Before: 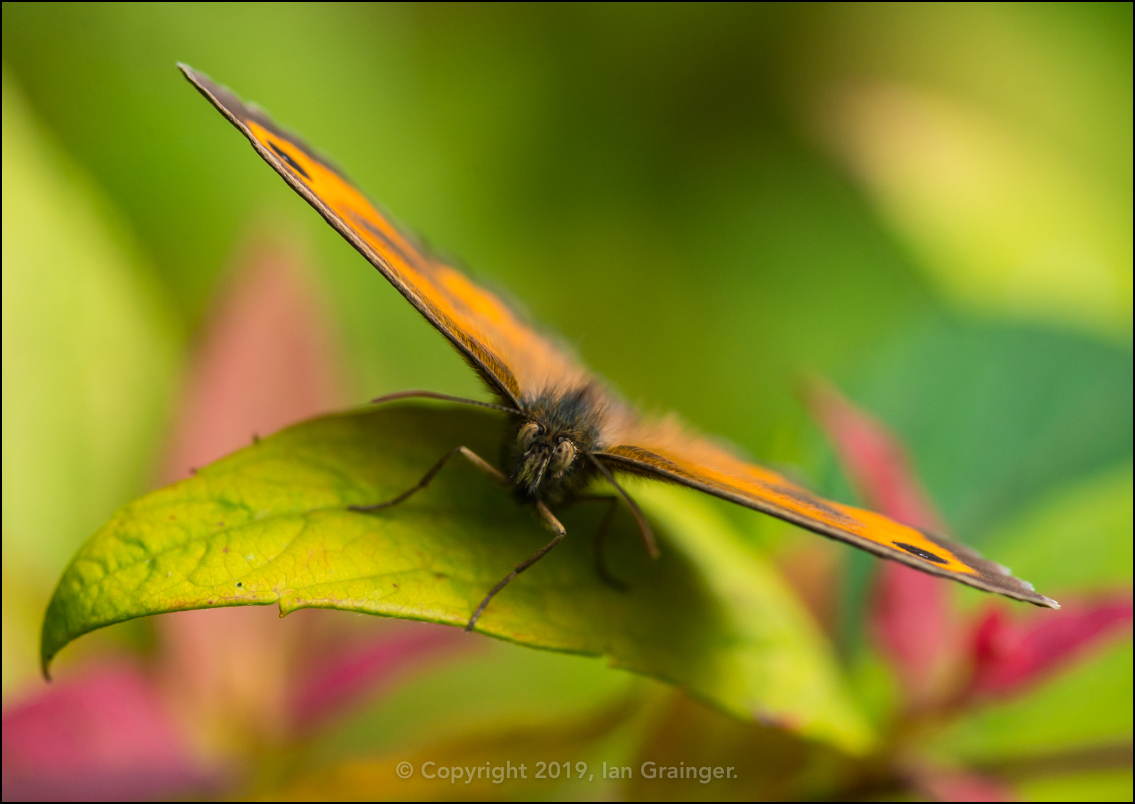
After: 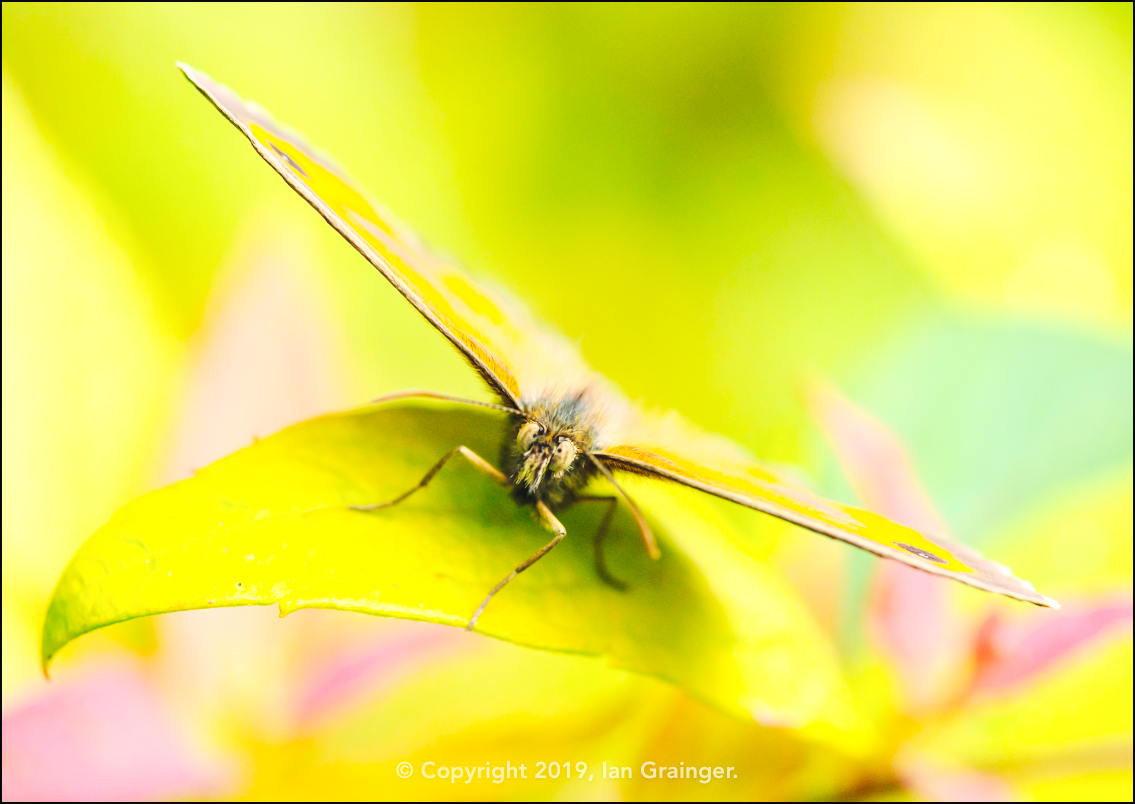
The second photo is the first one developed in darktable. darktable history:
contrast brightness saturation: contrast 0.097, brightness 0.309, saturation 0.149
tone curve: curves: ch0 [(0, 0) (0.003, 0.005) (0.011, 0.011) (0.025, 0.02) (0.044, 0.03) (0.069, 0.041) (0.1, 0.062) (0.136, 0.089) (0.177, 0.135) (0.224, 0.189) (0.277, 0.259) (0.335, 0.373) (0.399, 0.499) (0.468, 0.622) (0.543, 0.724) (0.623, 0.807) (0.709, 0.868) (0.801, 0.916) (0.898, 0.964) (1, 1)], preserve colors none
exposure: black level correction 0, exposure 1 EV, compensate highlight preservation false
